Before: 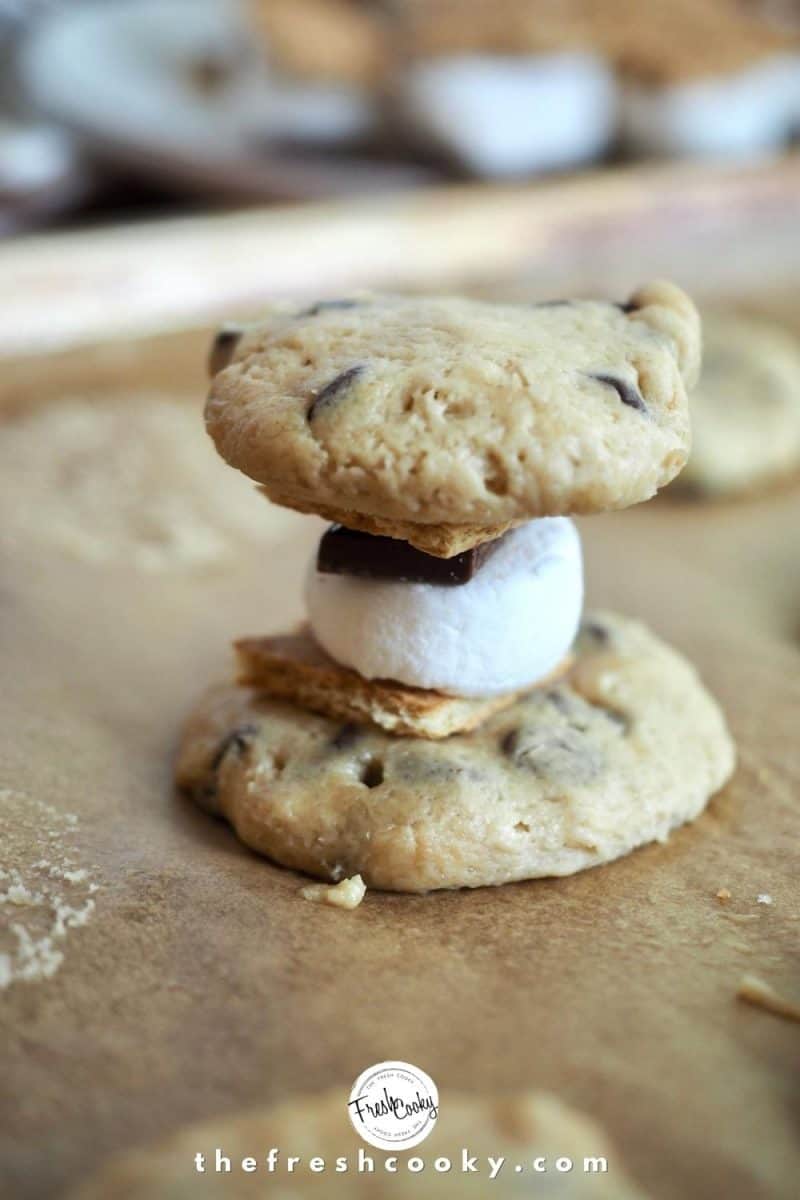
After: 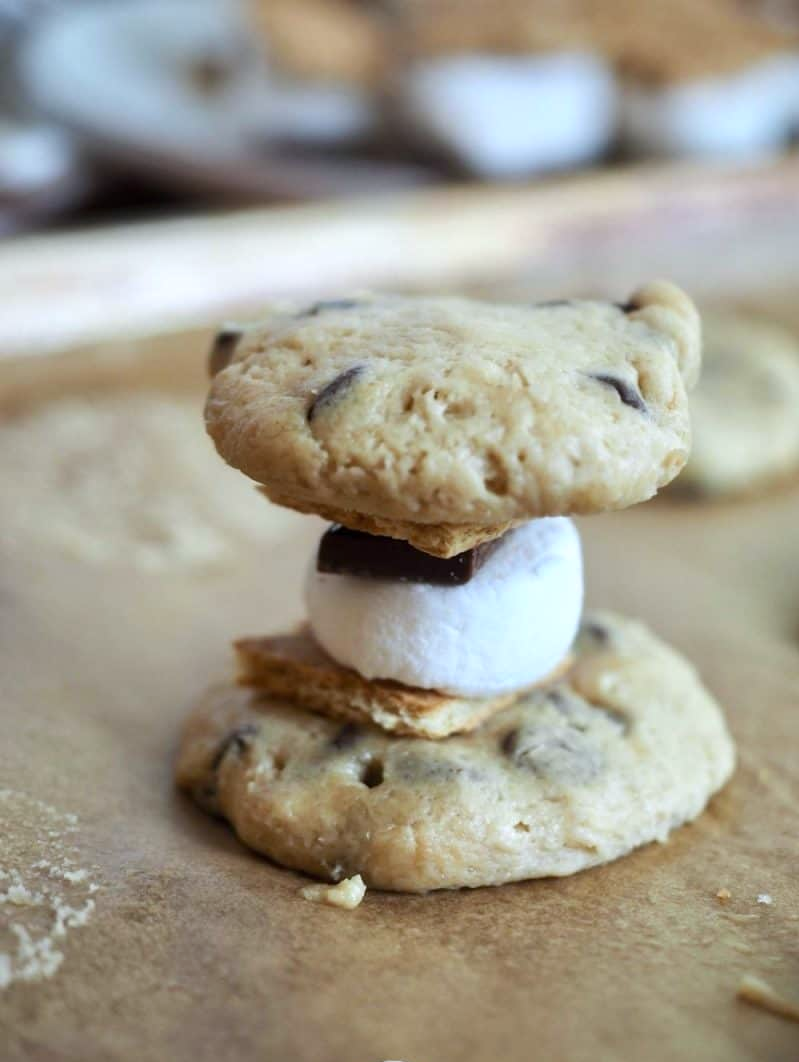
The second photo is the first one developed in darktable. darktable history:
white balance: red 0.974, blue 1.044
crop and rotate: top 0%, bottom 11.49%
